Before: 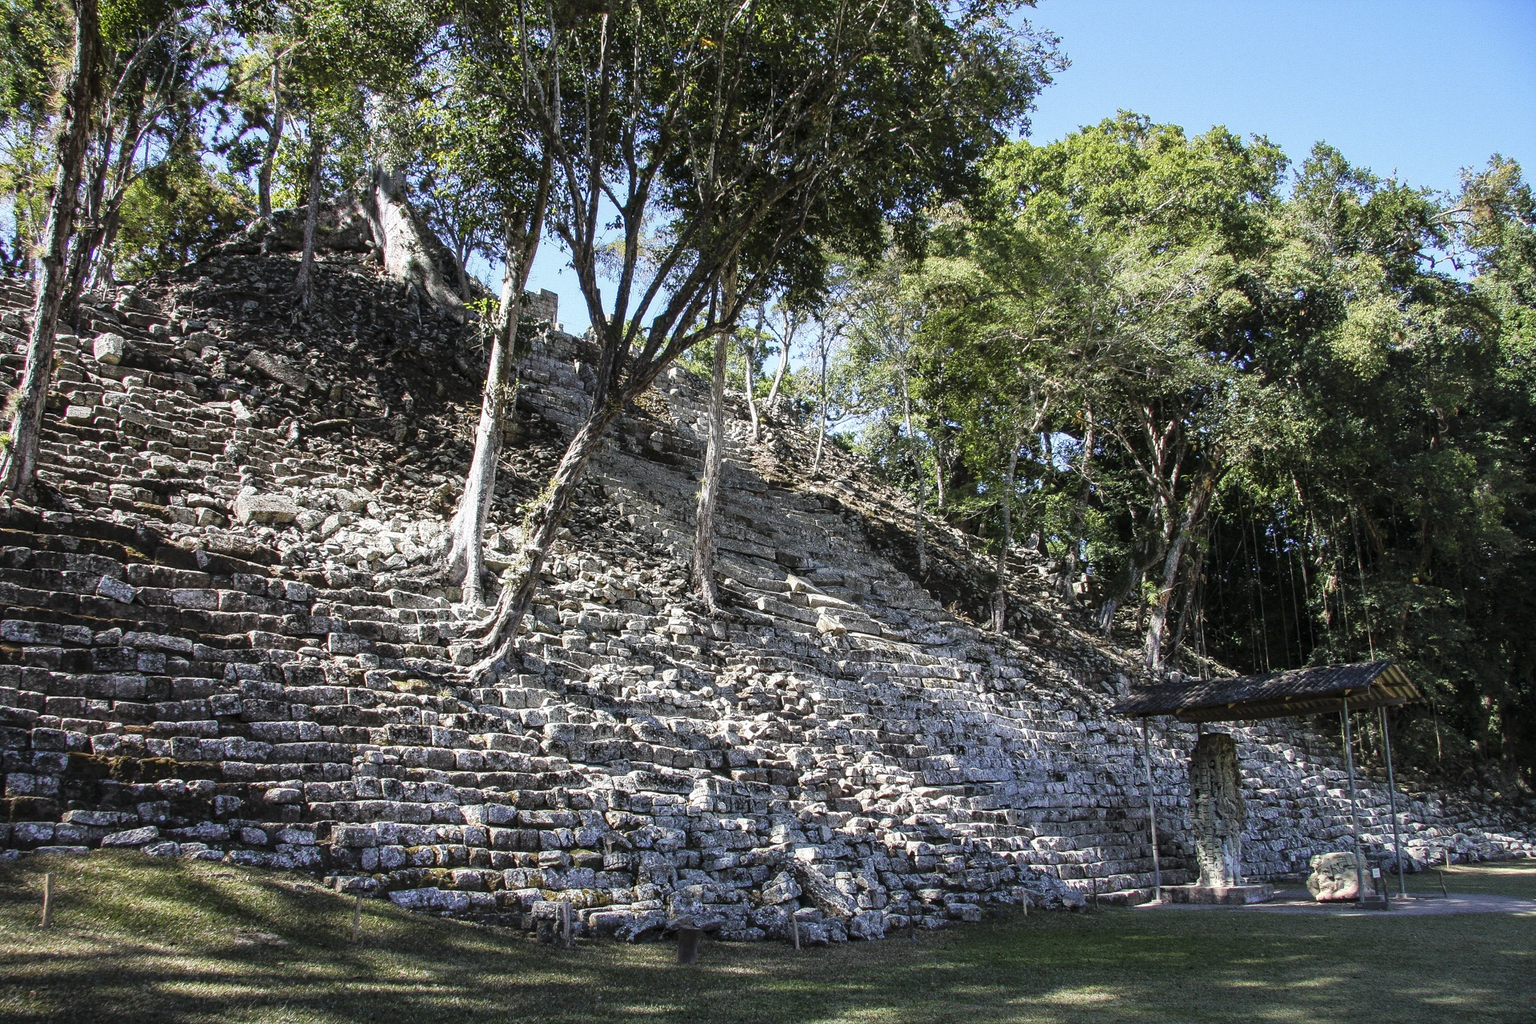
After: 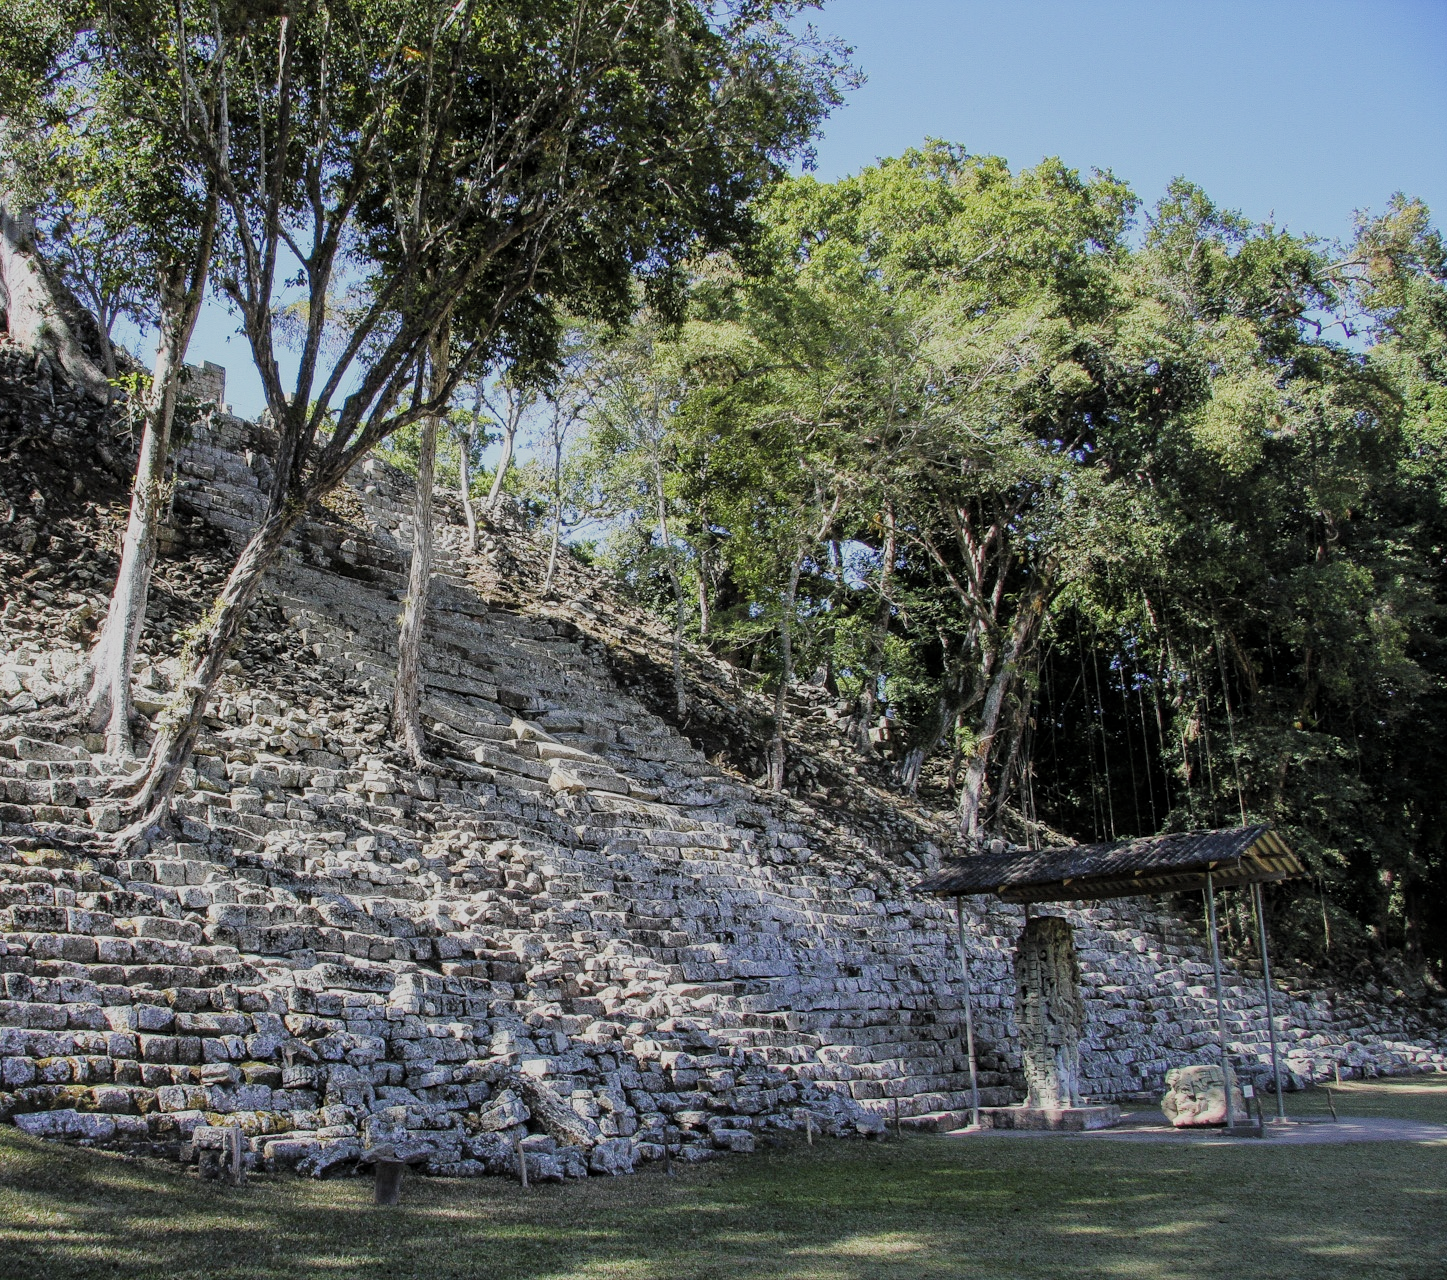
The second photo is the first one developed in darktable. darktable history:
crop and rotate: left 24.6%
exposure: exposure 0.29 EV, compensate highlight preservation false
filmic rgb: black relative exposure -8.79 EV, white relative exposure 4.98 EV, threshold 3 EV, target black luminance 0%, hardness 3.77, latitude 66.33%, contrast 0.822, shadows ↔ highlights balance 20%, color science v5 (2021), contrast in shadows safe, contrast in highlights safe, enable highlight reconstruction true
